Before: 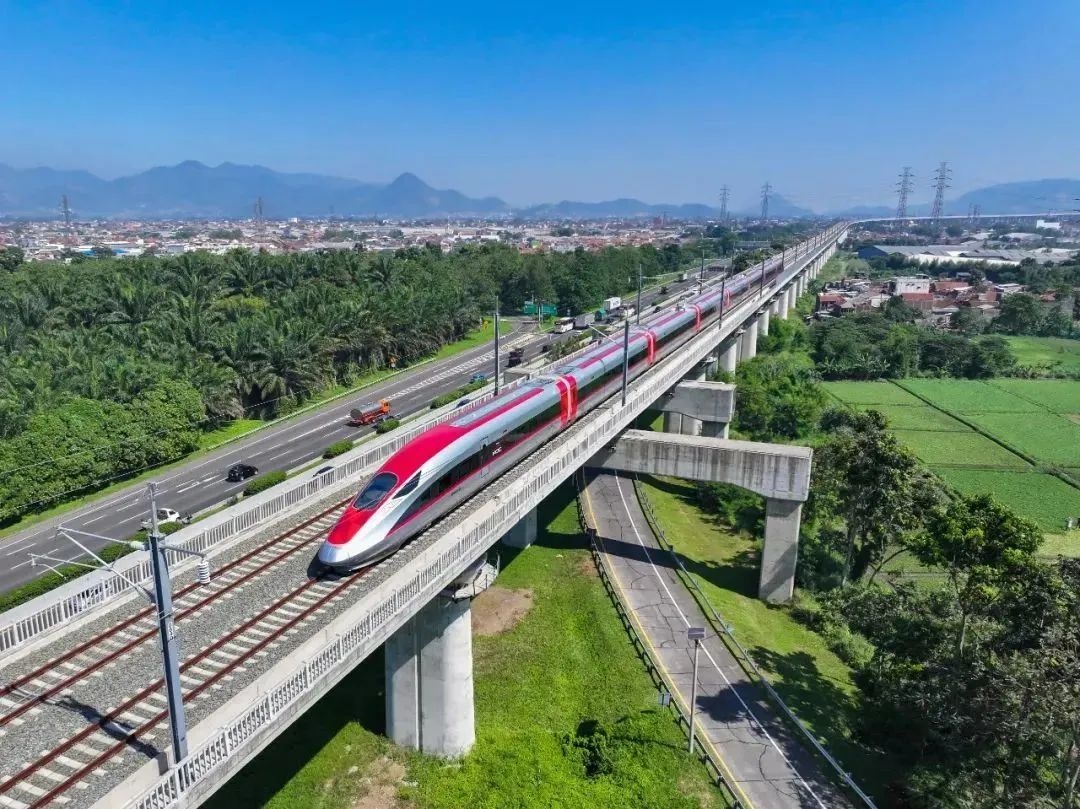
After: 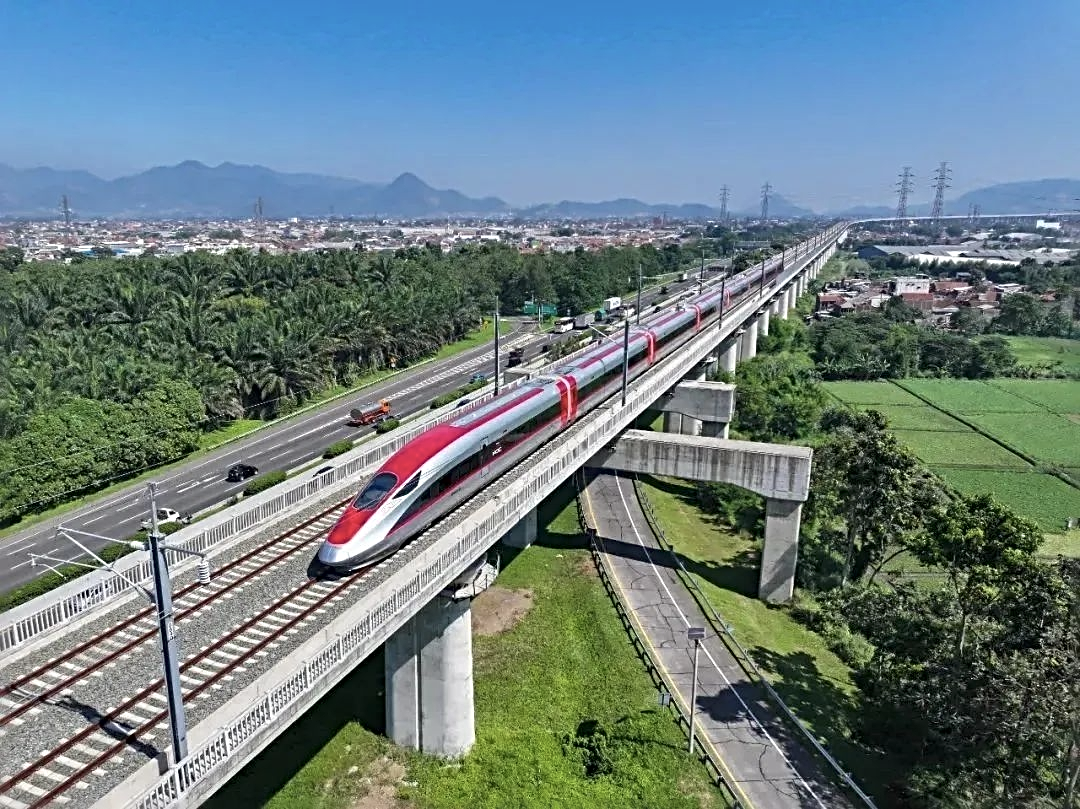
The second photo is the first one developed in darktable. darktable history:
contrast brightness saturation: saturation -0.17
sharpen: radius 4
